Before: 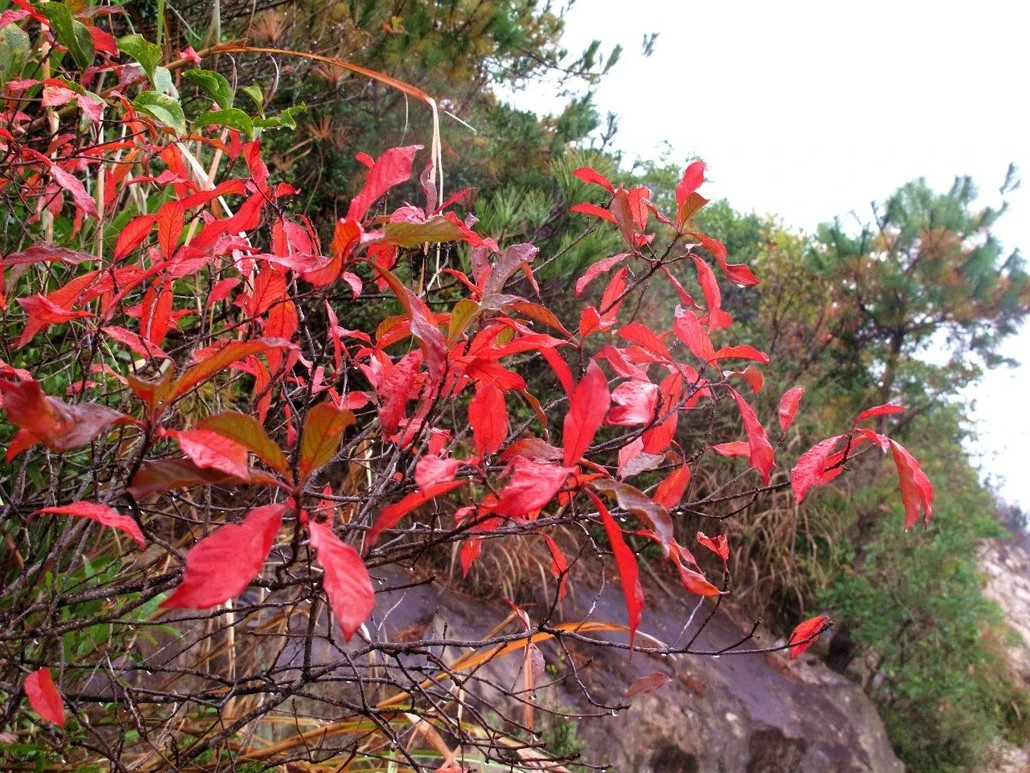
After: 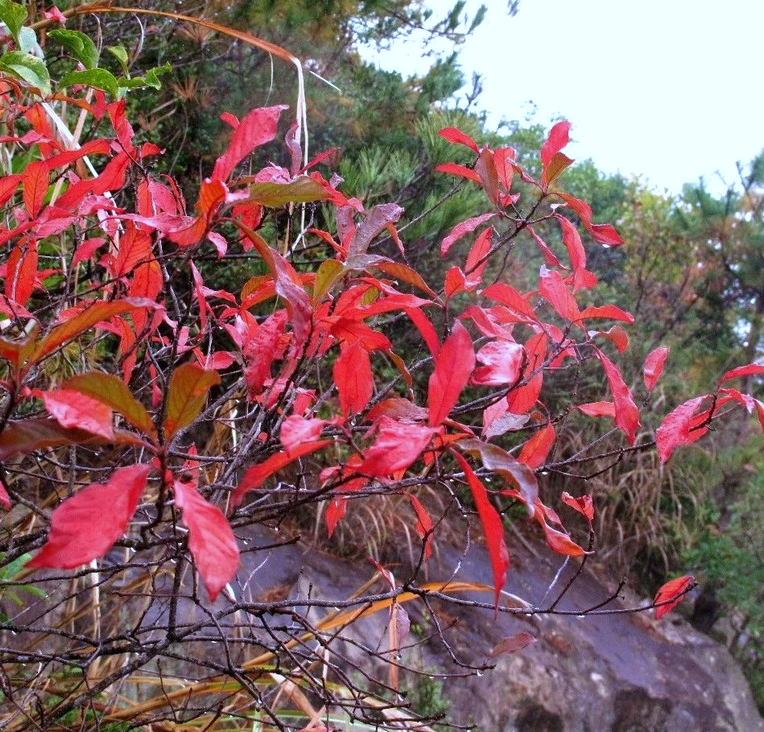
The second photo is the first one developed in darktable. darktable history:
crop and rotate: left 13.15%, top 5.251%, right 12.609%
white balance: red 0.948, green 1.02, blue 1.176
